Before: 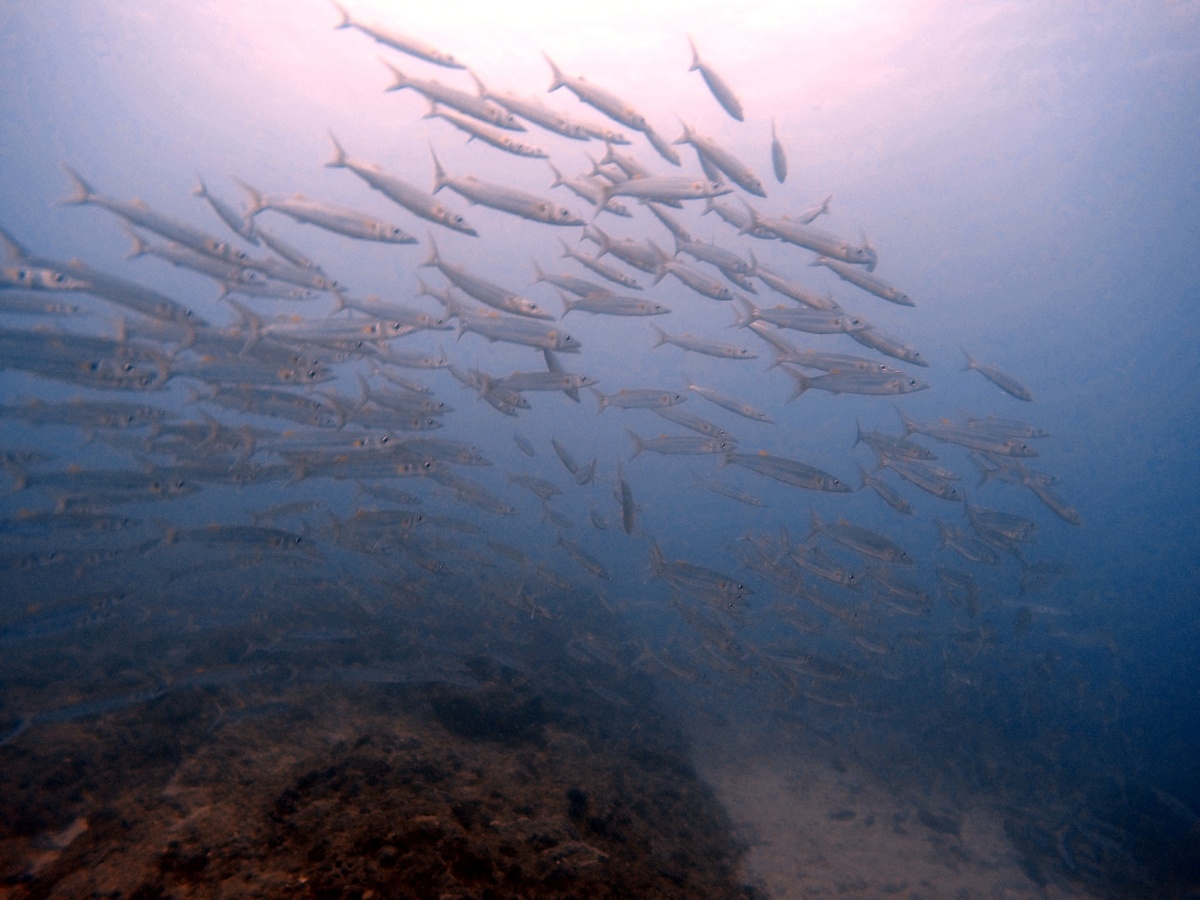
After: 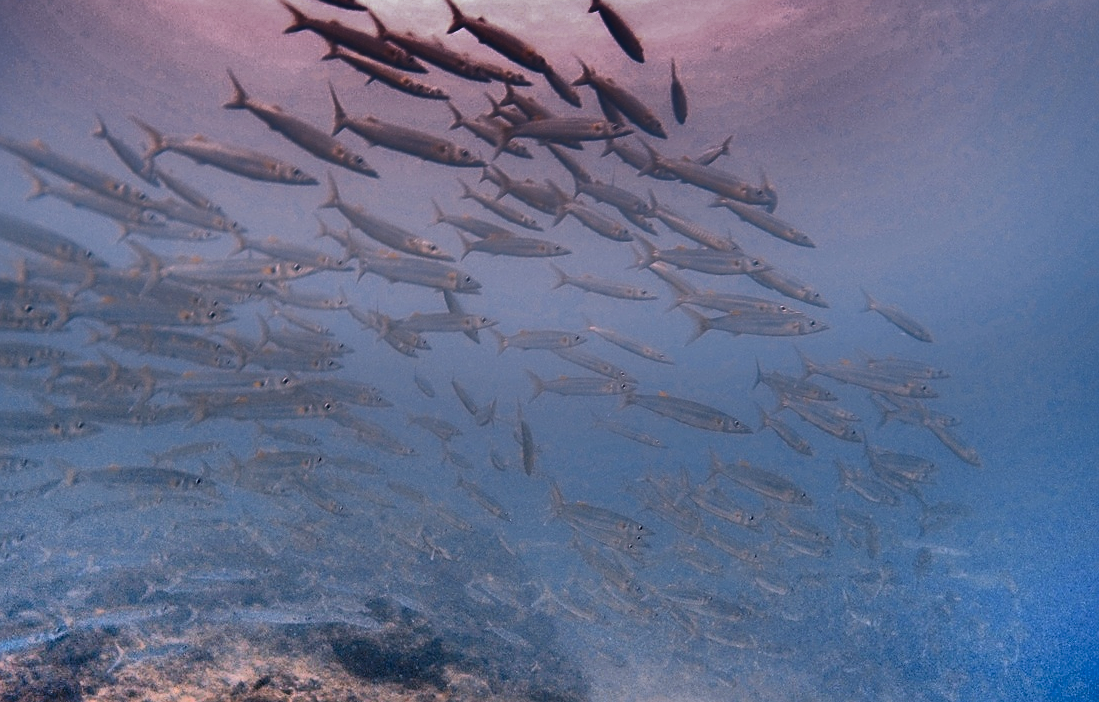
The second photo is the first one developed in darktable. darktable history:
crop: left 8.363%, top 6.6%, bottom 15.329%
shadows and highlights: radius 124.04, shadows 98.52, white point adjustment -2.84, highlights -98.12, soften with gaussian
sharpen: on, module defaults
